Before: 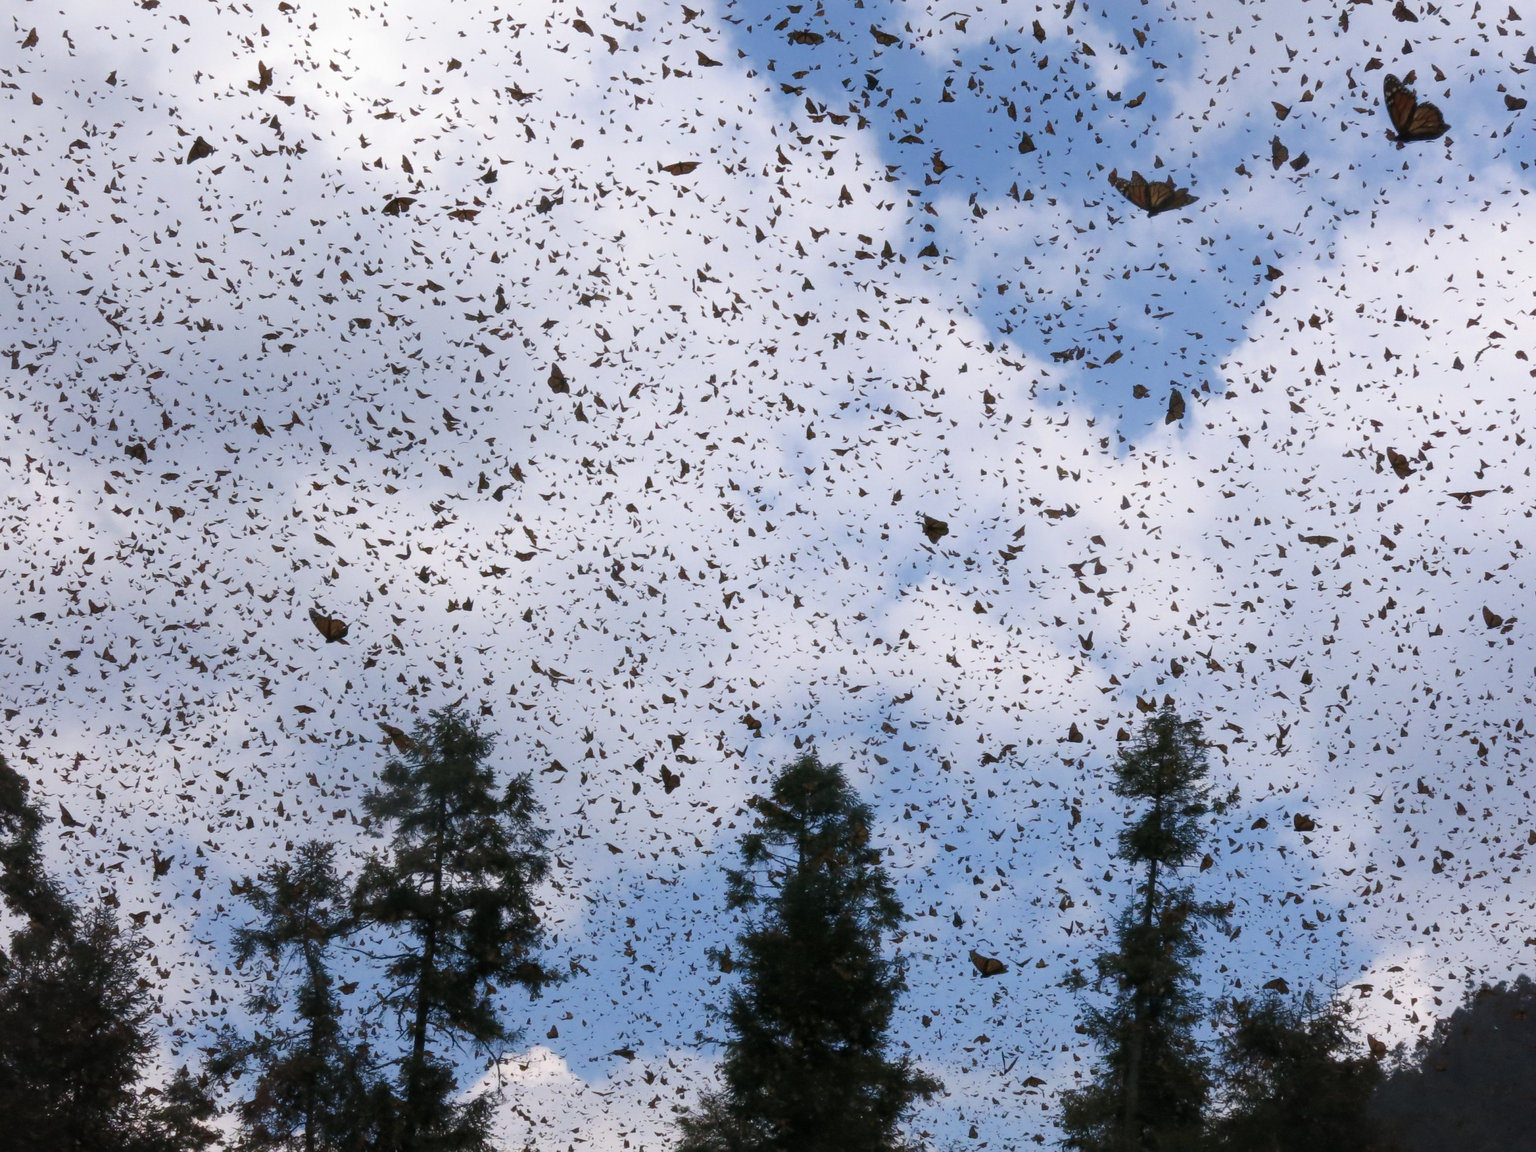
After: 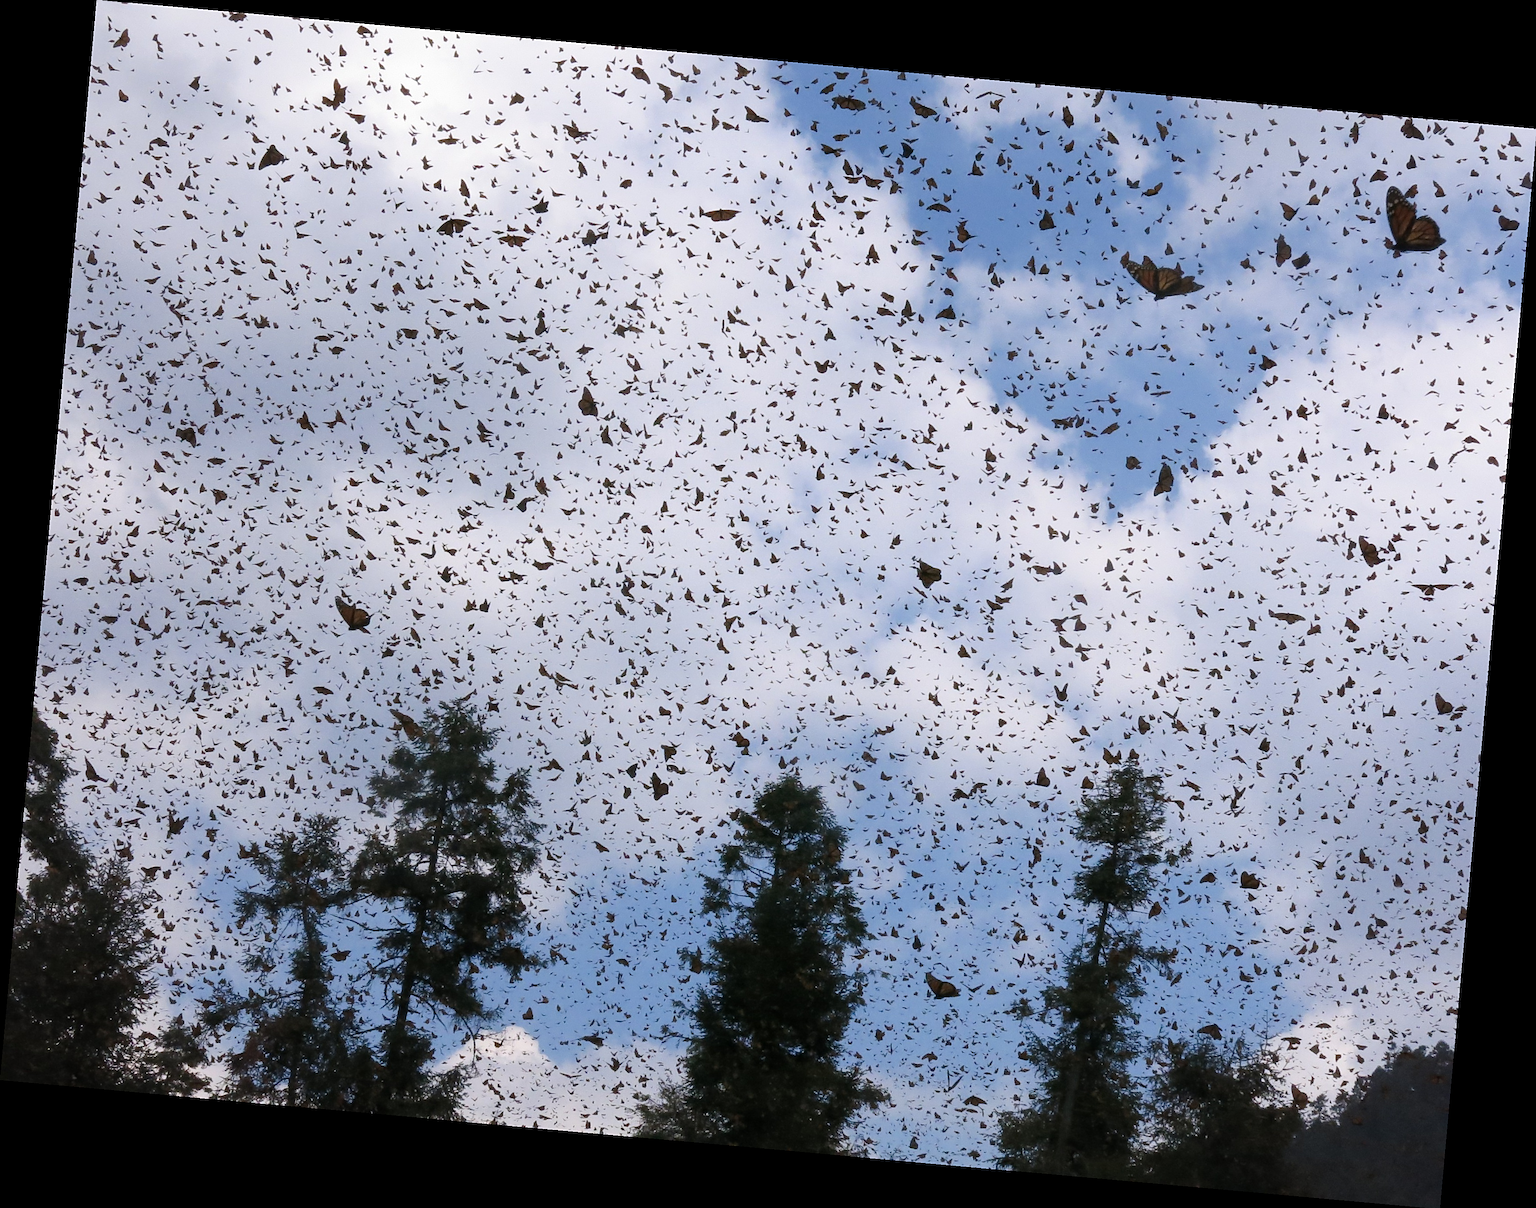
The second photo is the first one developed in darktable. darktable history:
sharpen: on, module defaults
rotate and perspective: rotation 5.12°, automatic cropping off
